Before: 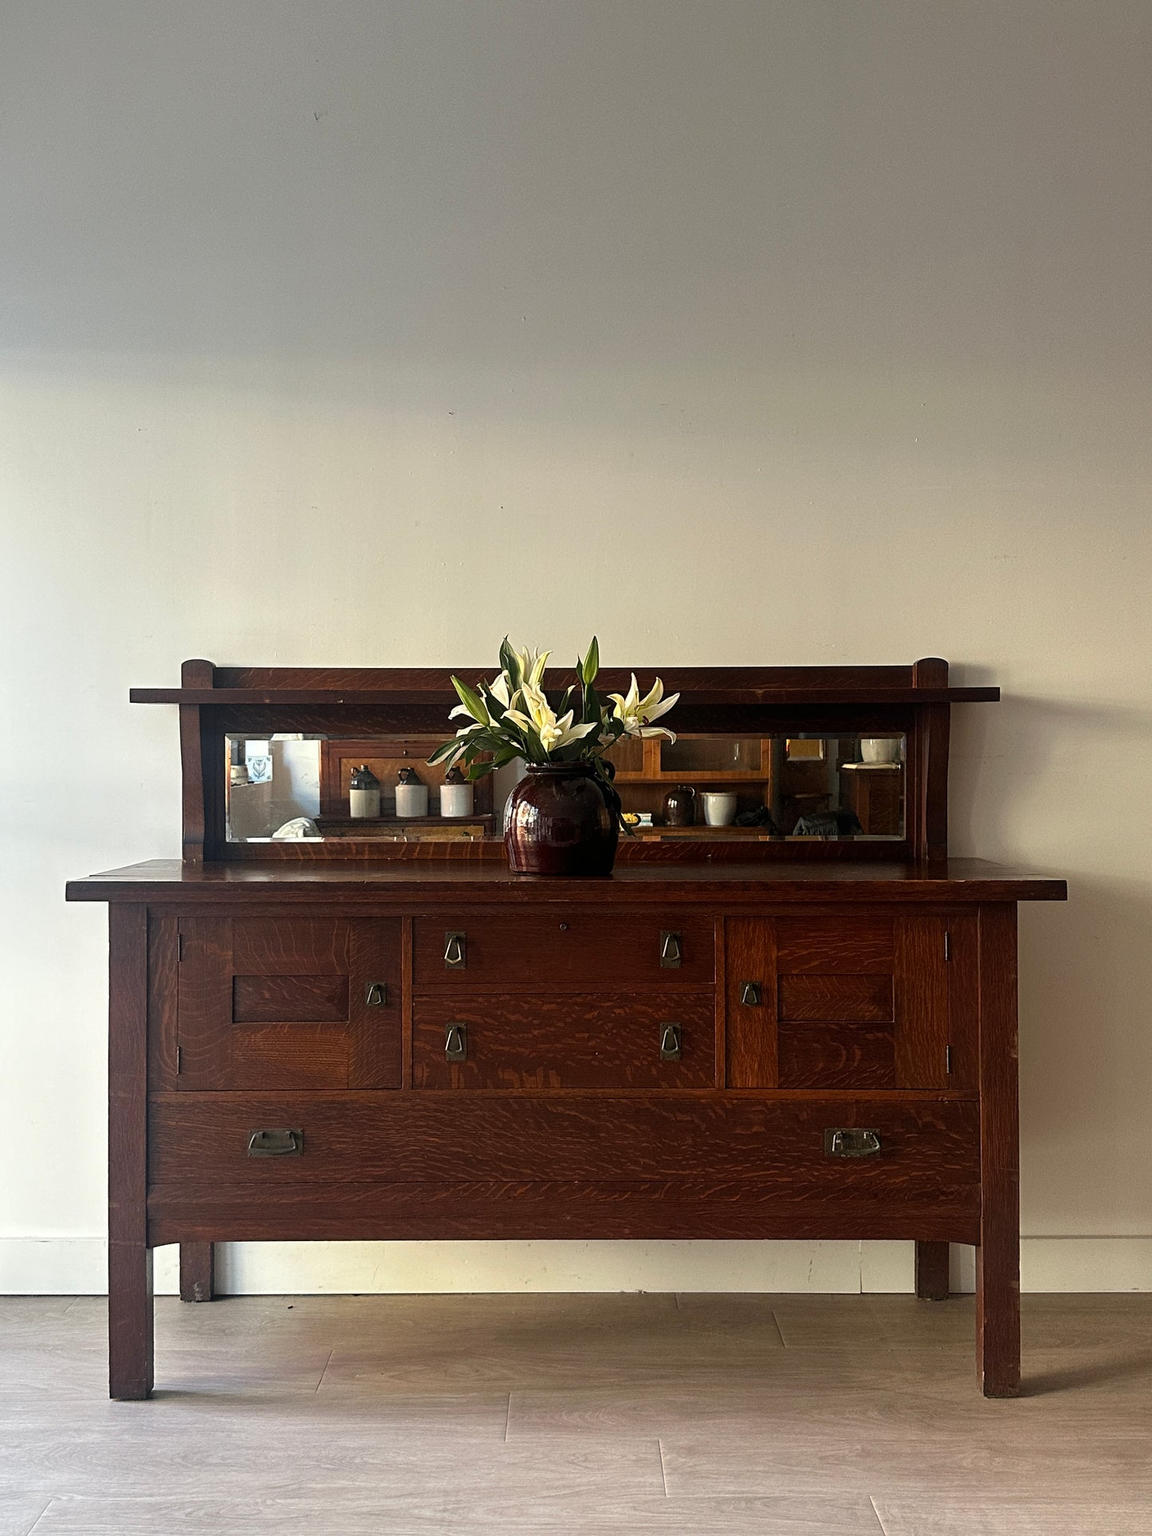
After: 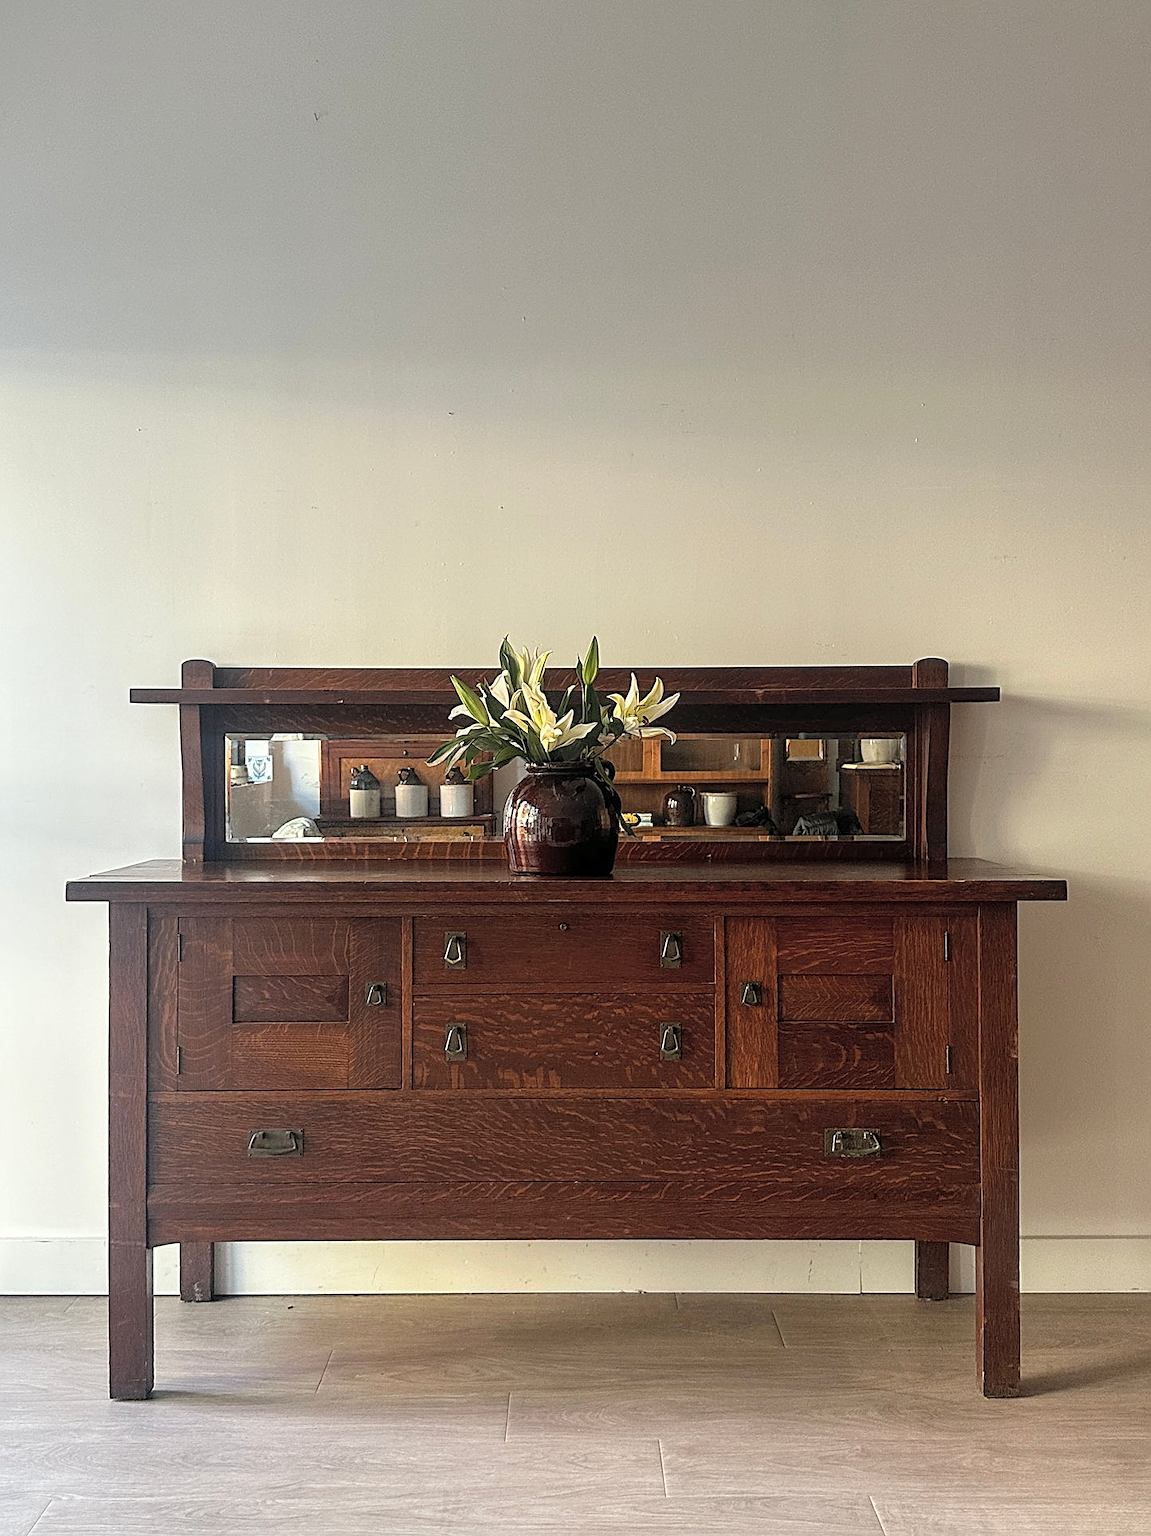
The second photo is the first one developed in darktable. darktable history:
sharpen: on, module defaults
contrast brightness saturation: brightness 0.15
local contrast: on, module defaults
